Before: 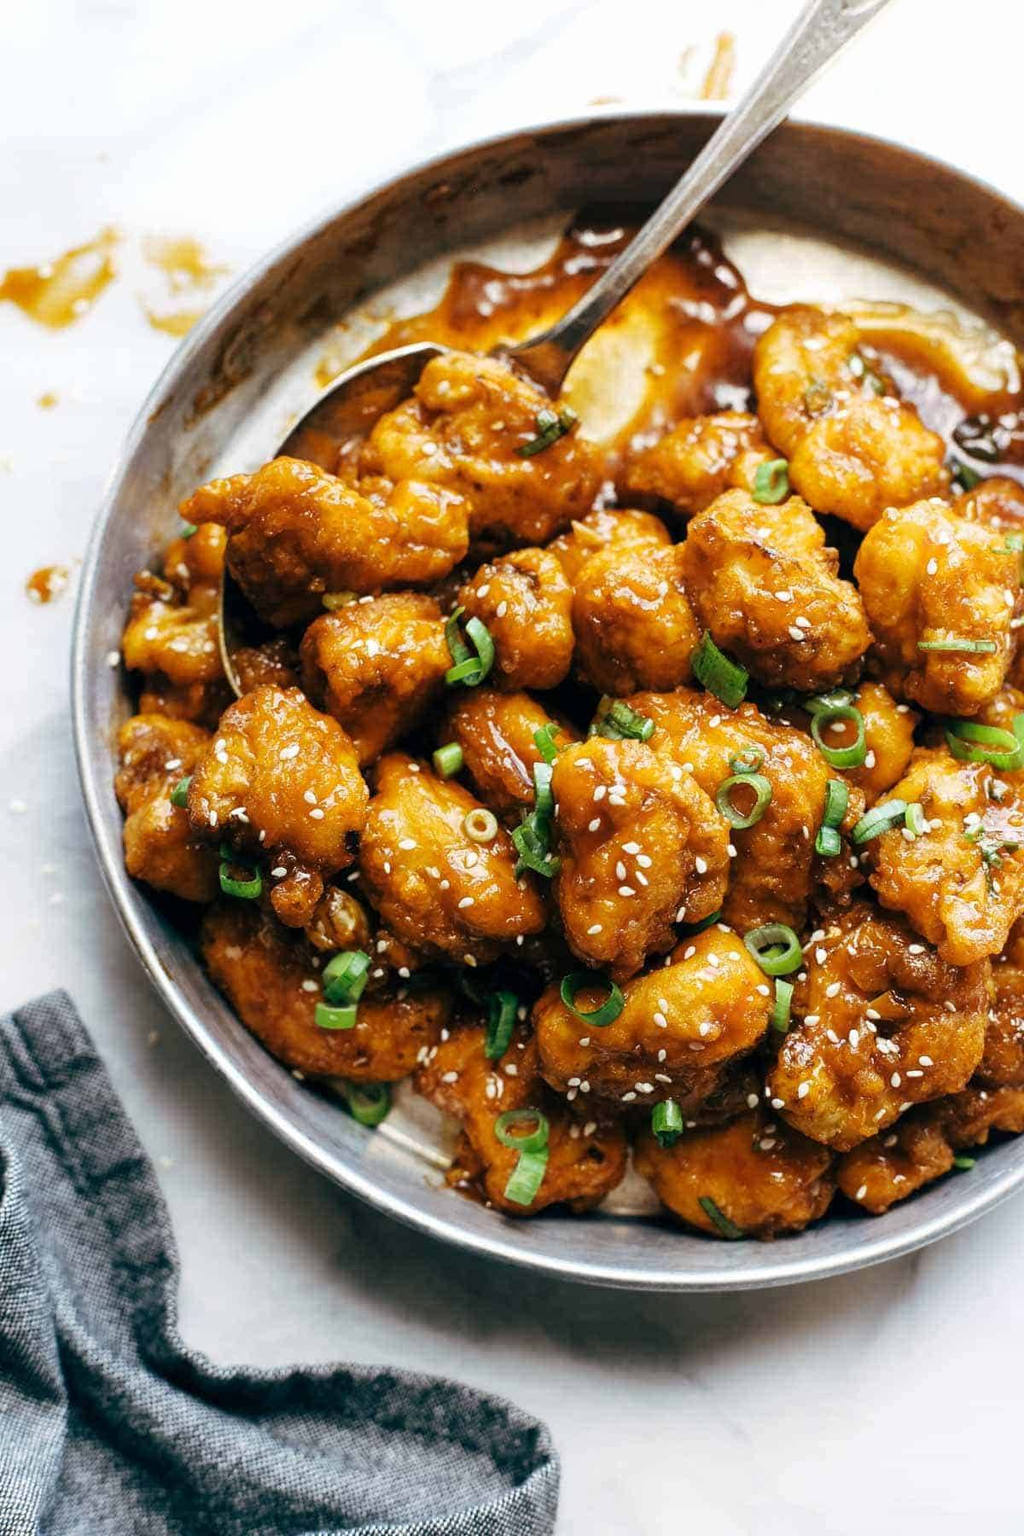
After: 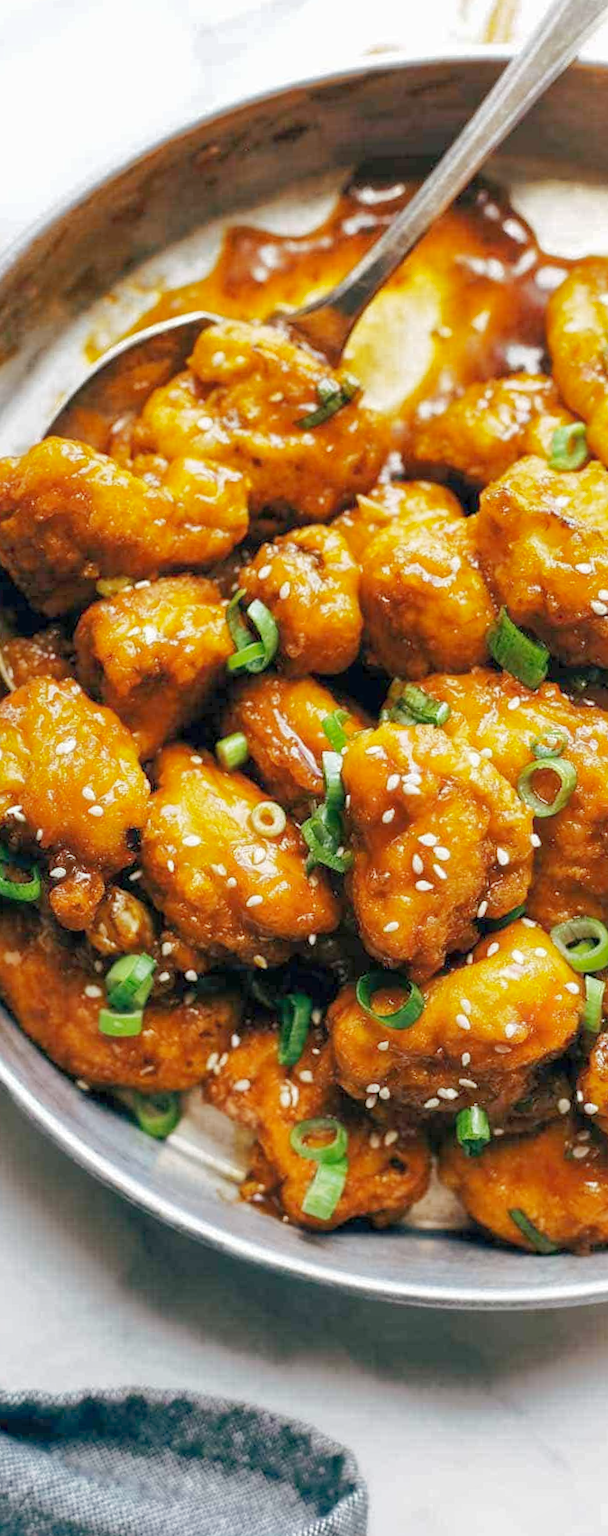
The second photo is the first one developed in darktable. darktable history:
crop: left 21.674%, right 22.086%
base curve: curves: ch0 [(0, 0) (0.204, 0.334) (0.55, 0.733) (1, 1)], preserve colors none
shadows and highlights: shadows 60, highlights -60
rotate and perspective: rotation -1.32°, lens shift (horizontal) -0.031, crop left 0.015, crop right 0.985, crop top 0.047, crop bottom 0.982
